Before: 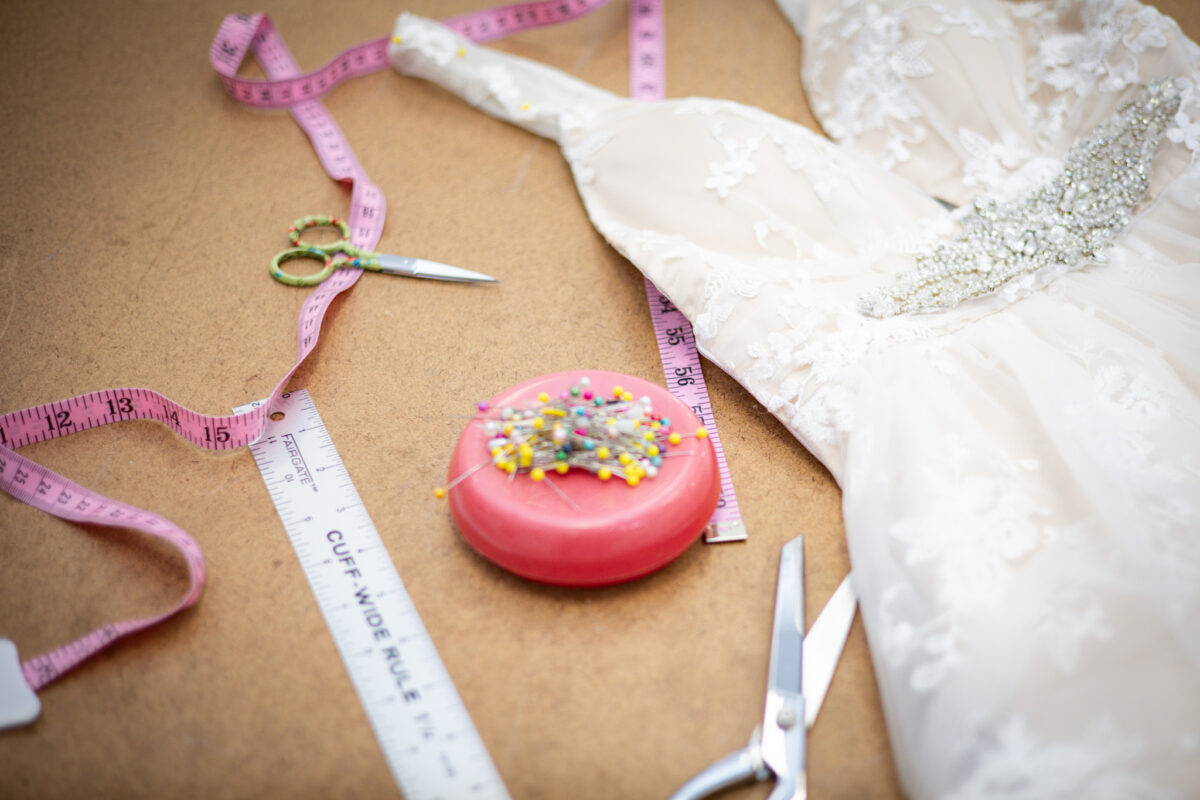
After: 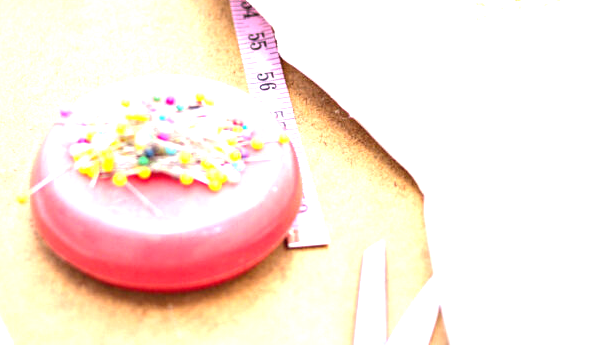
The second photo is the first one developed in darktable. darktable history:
color correction: highlights b* -0.052
exposure: black level correction 0, exposure 1.512 EV, compensate highlight preservation false
crop: left 34.892%, top 36.909%, right 14.812%, bottom 19.938%
